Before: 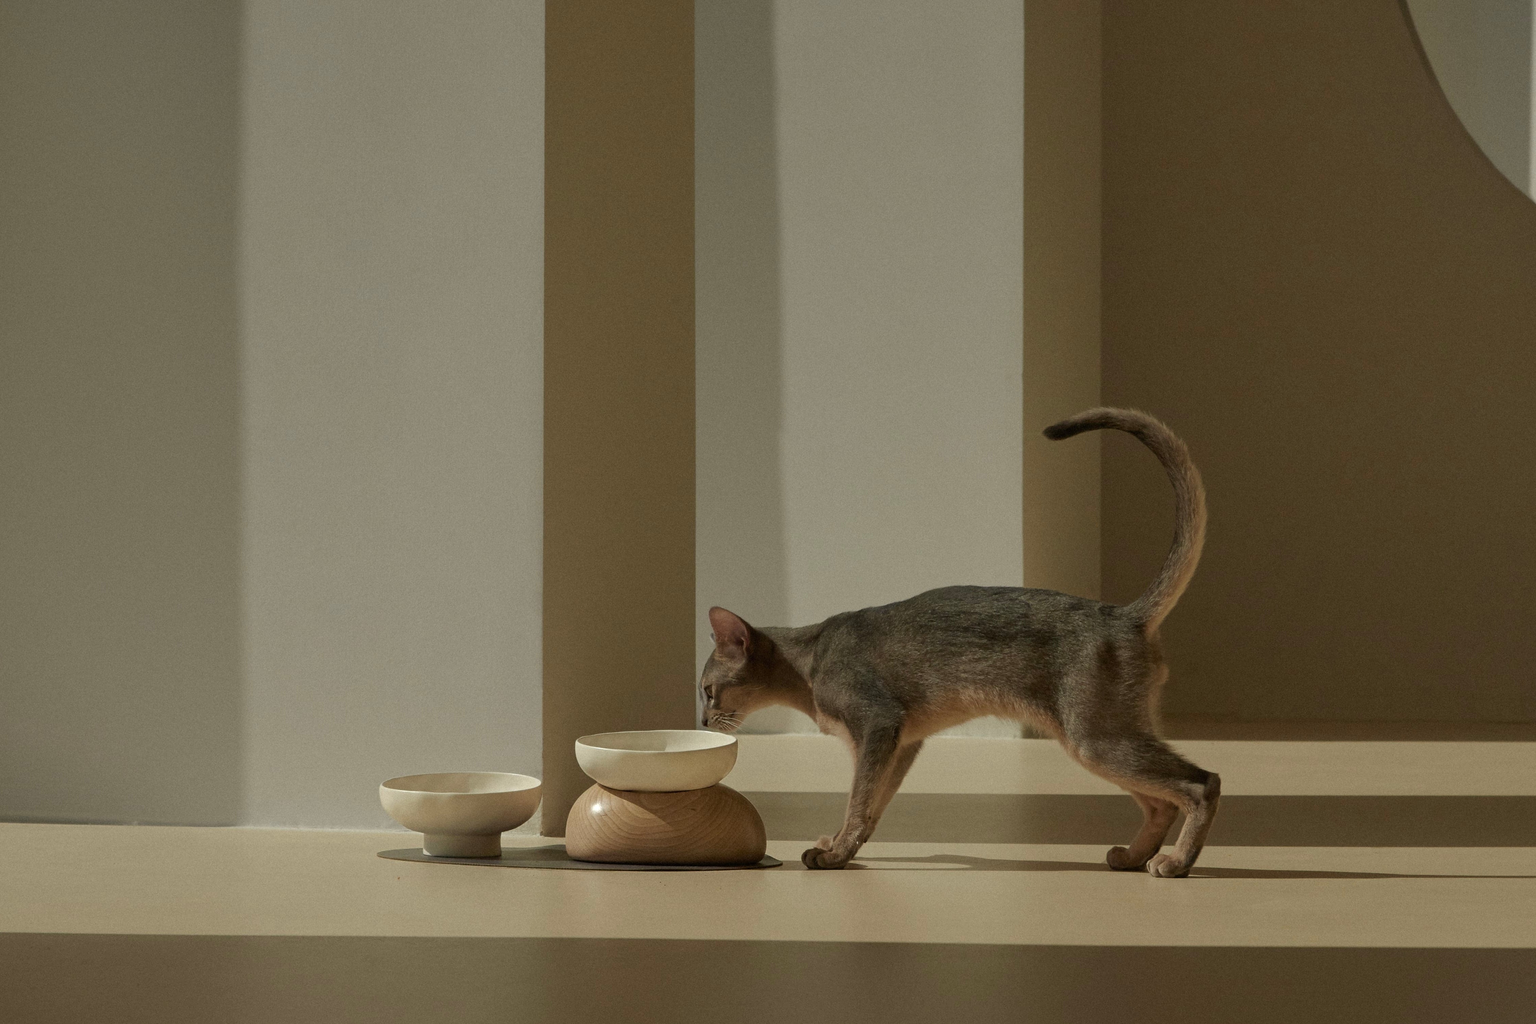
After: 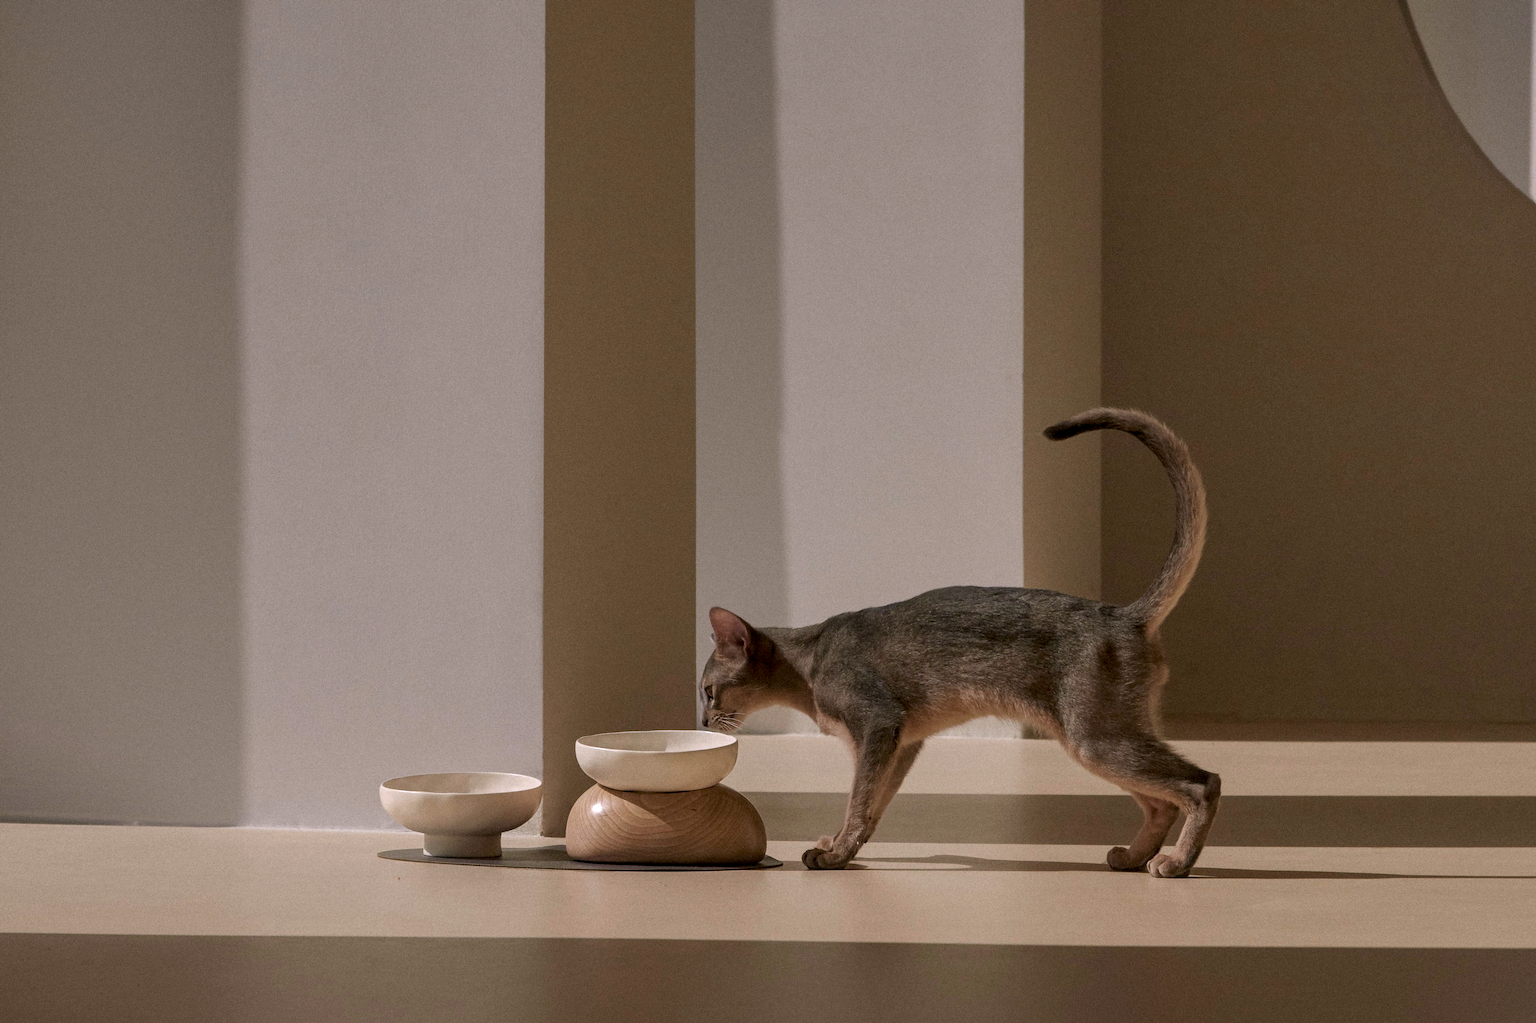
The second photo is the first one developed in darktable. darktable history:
local contrast: detail 130%
levels: levels [0, 0.498, 1]
white balance: red 1.066, blue 1.119
